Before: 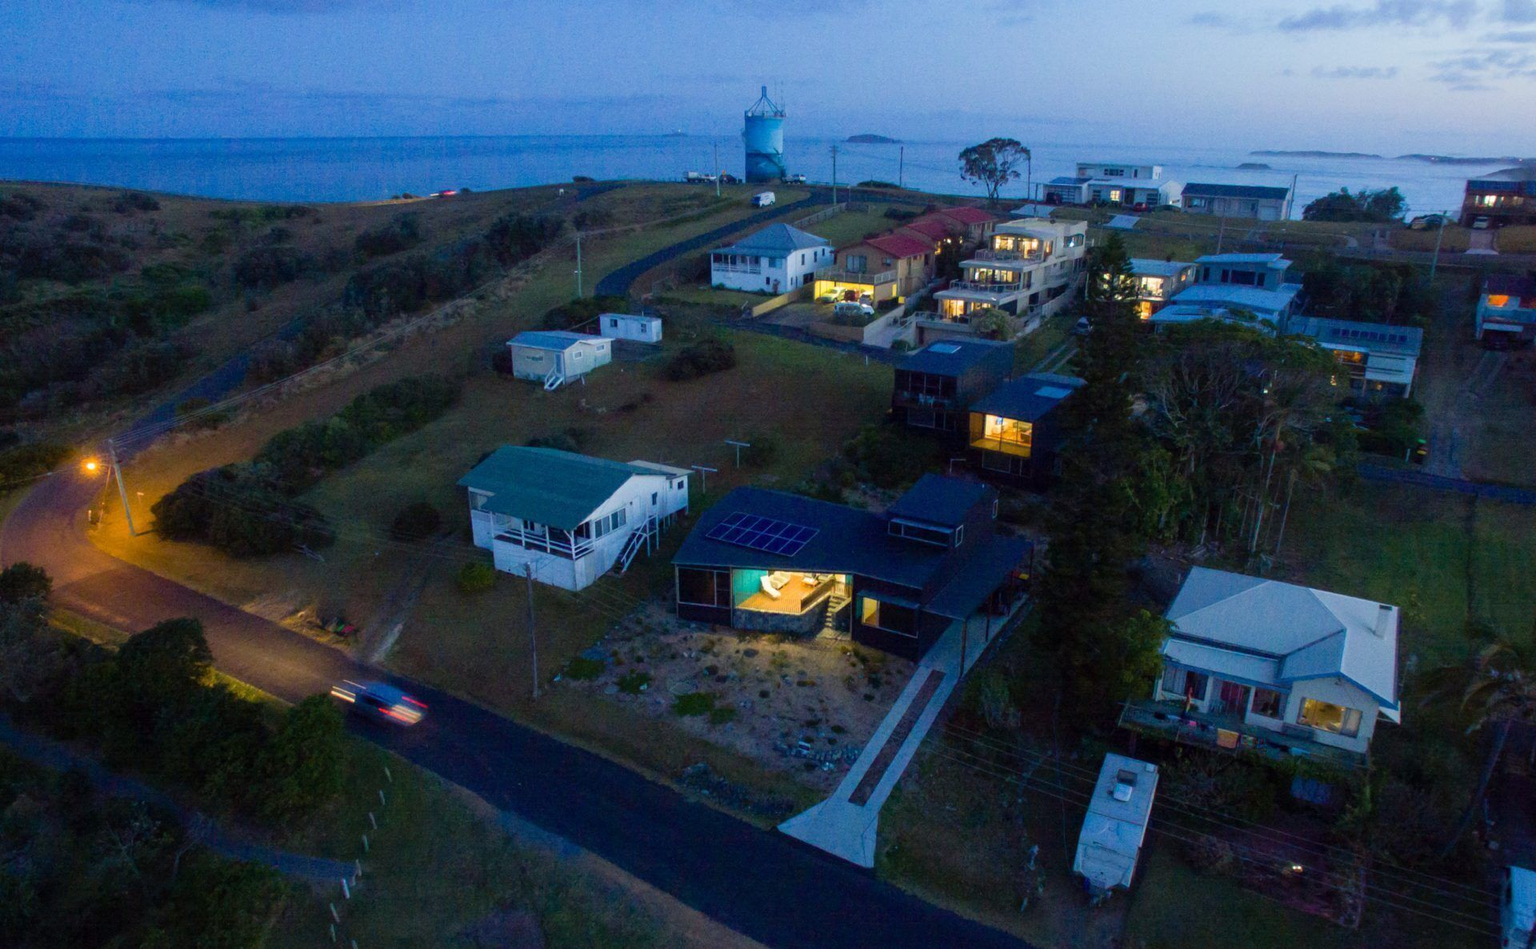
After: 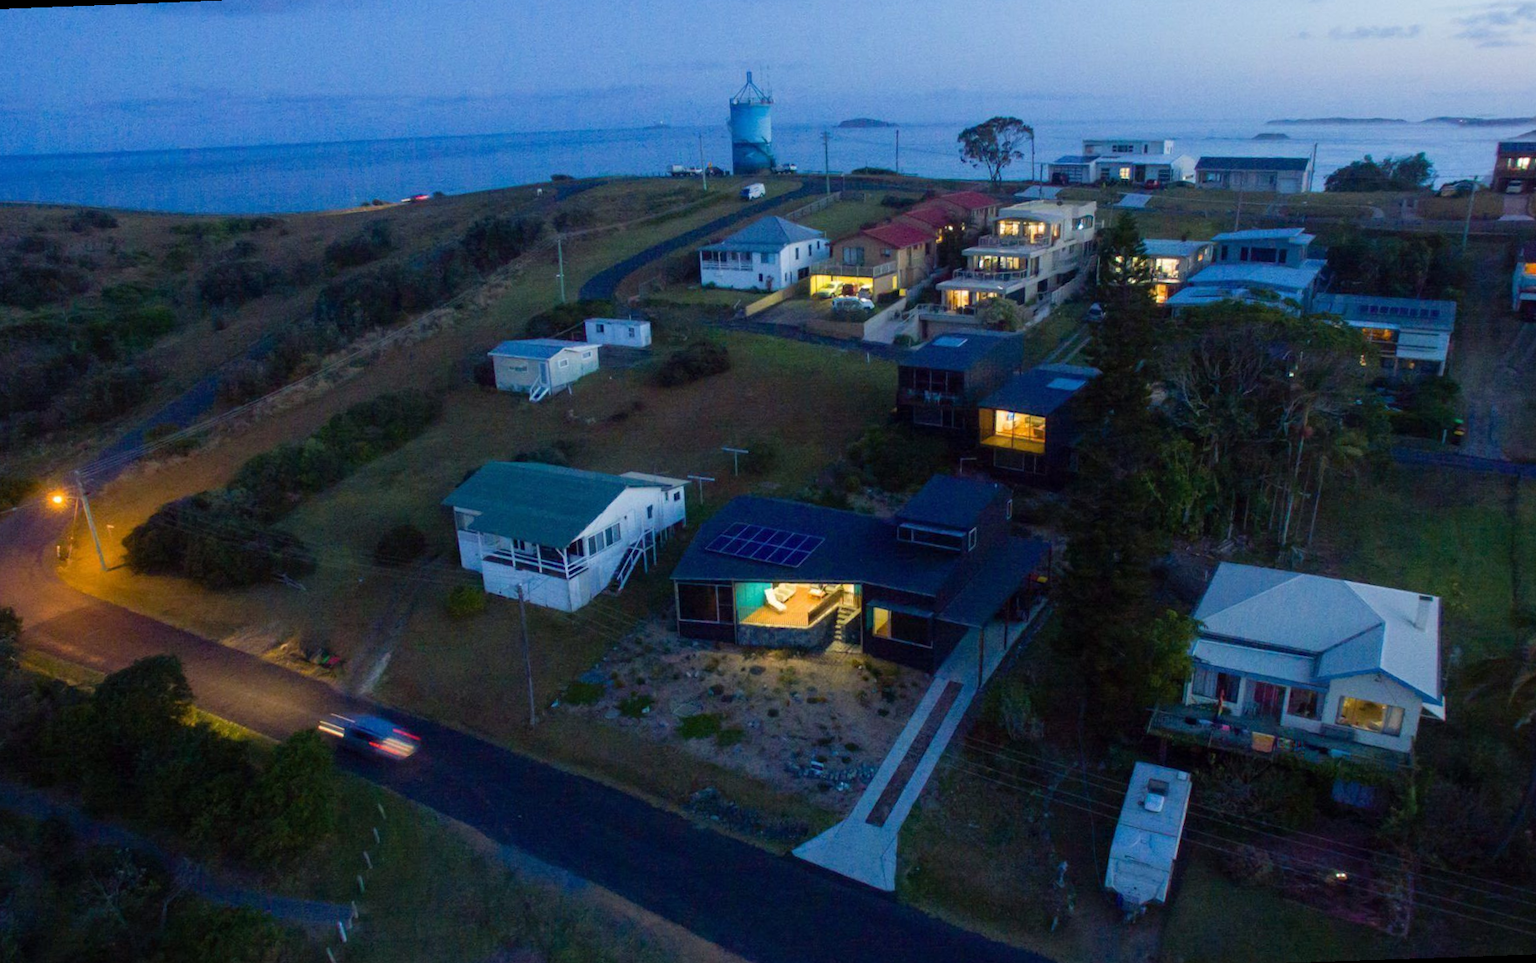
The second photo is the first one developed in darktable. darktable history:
exposure: compensate exposure bias true, compensate highlight preservation false
rotate and perspective: rotation -2.12°, lens shift (vertical) 0.009, lens shift (horizontal) -0.008, automatic cropping original format, crop left 0.036, crop right 0.964, crop top 0.05, crop bottom 0.959
